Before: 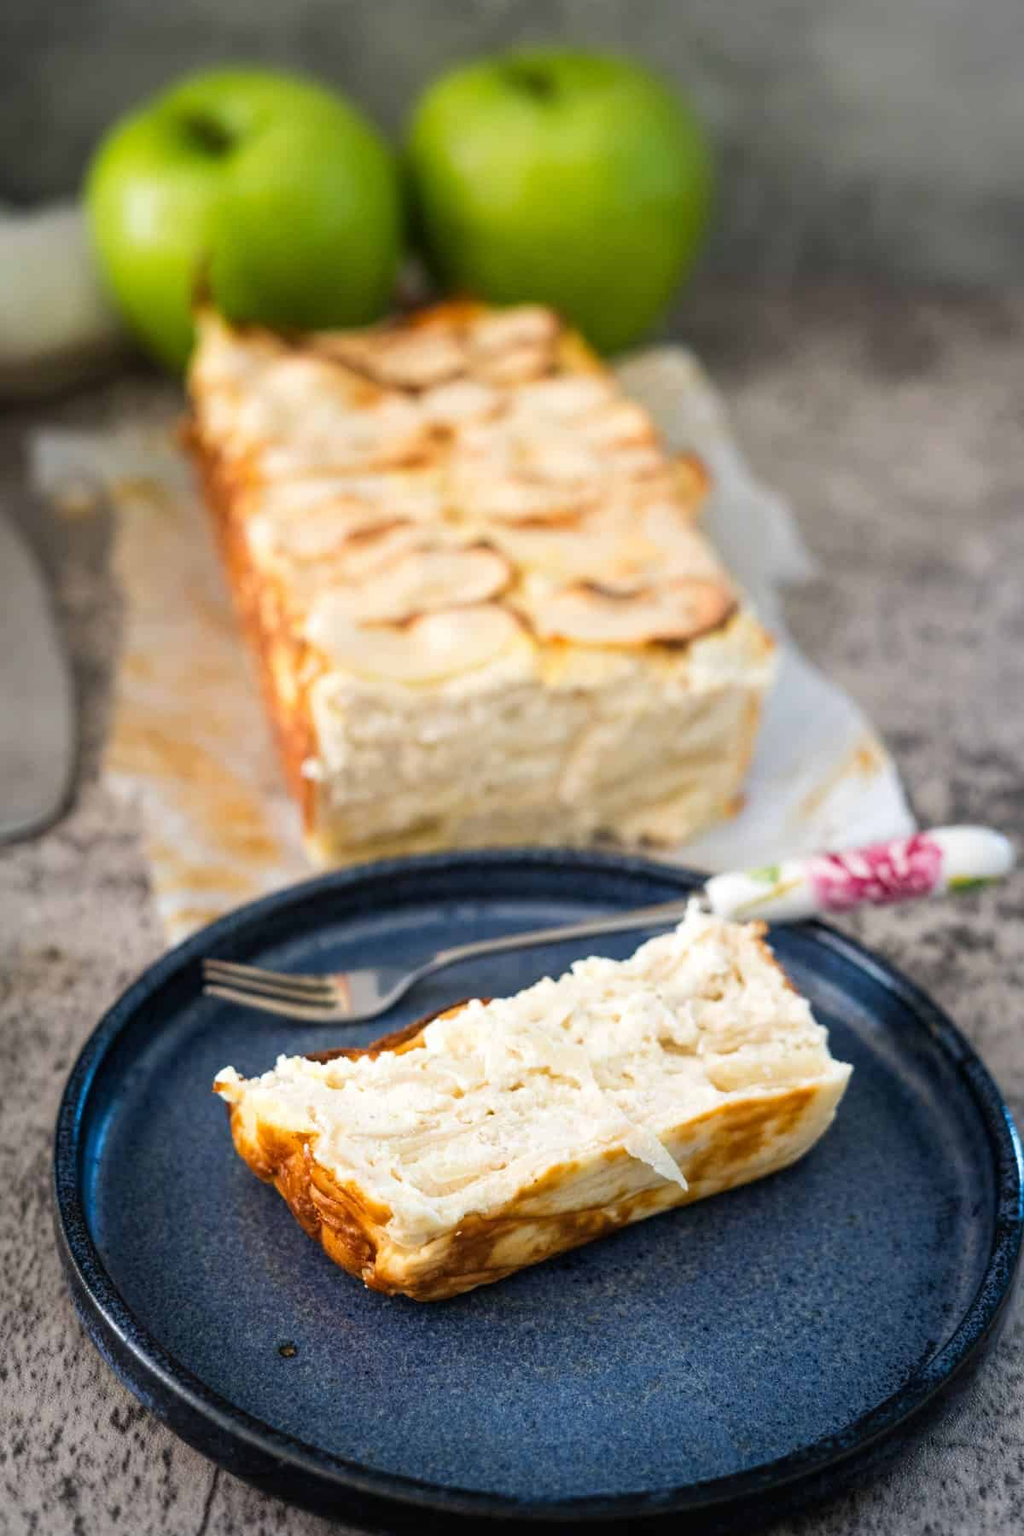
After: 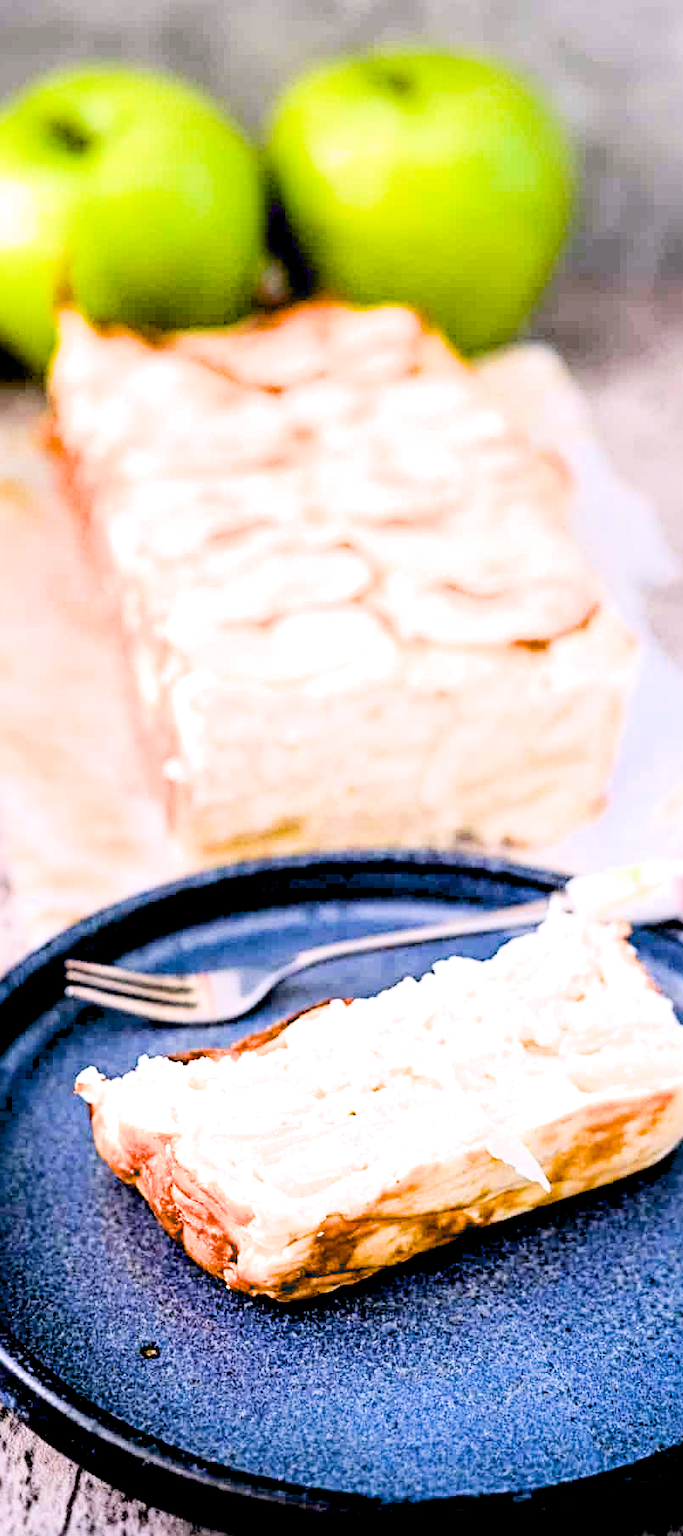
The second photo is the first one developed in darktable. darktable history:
filmic rgb: black relative exposure -5 EV, hardness 2.88, contrast 1.3
white balance: red 1.066, blue 1.119
sharpen: radius 4
crop and rotate: left 13.537%, right 19.796%
exposure: black level correction 0.016, exposure 1.774 EV, compensate highlight preservation false
